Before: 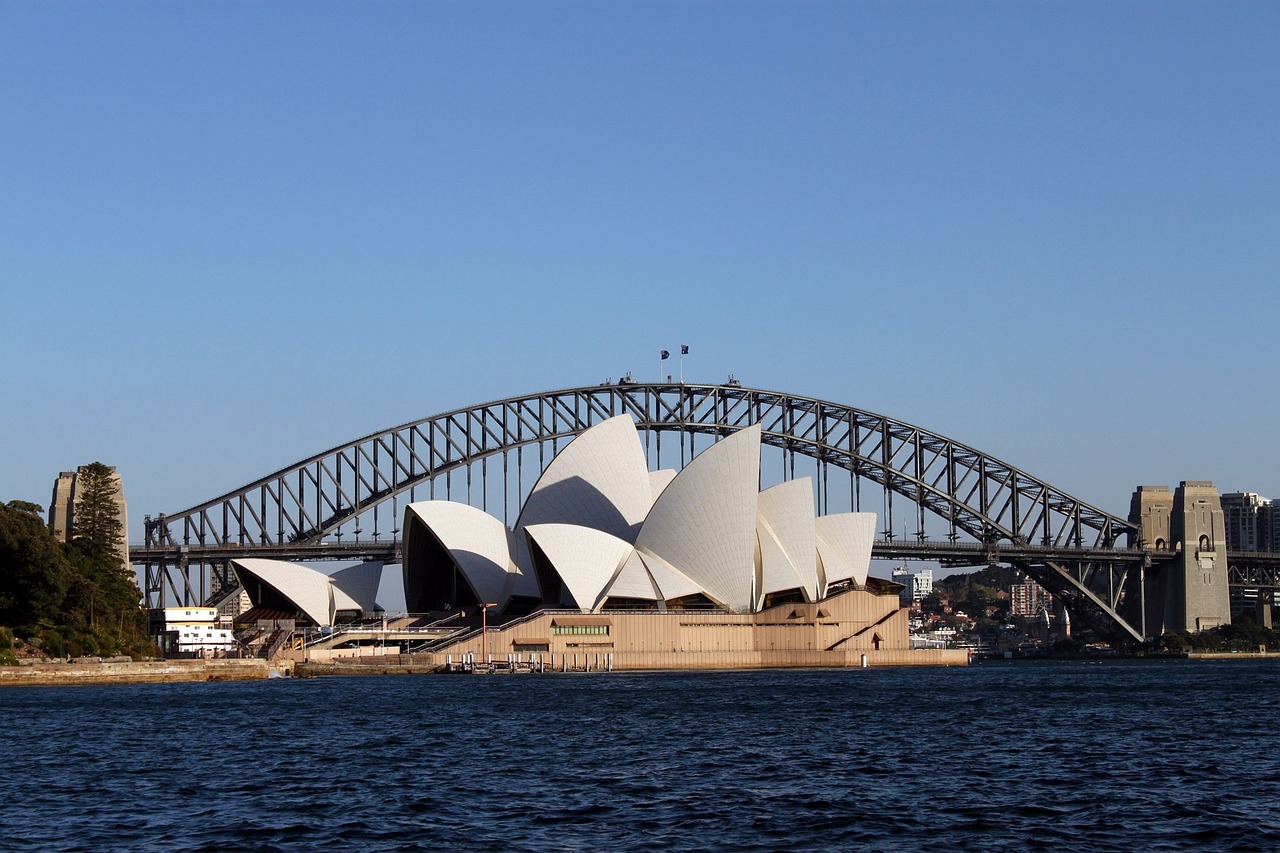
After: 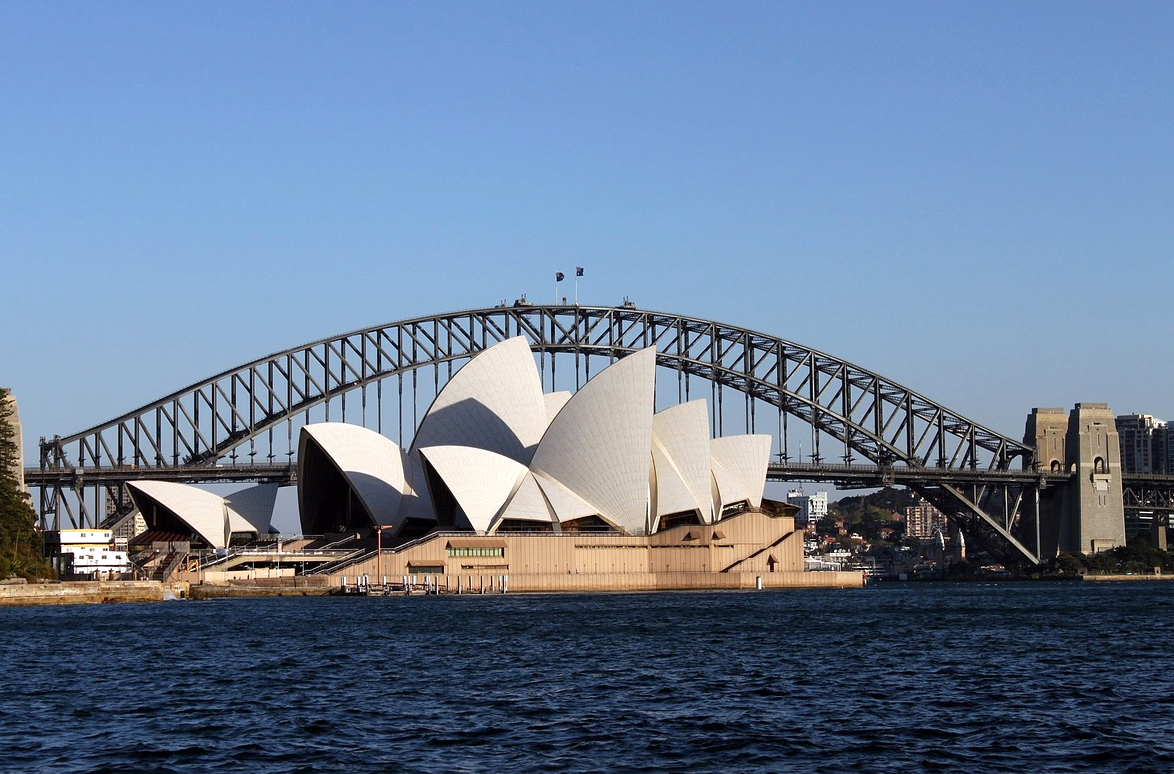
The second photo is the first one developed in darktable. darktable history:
exposure: exposure 0.207 EV, compensate highlight preservation false
crop and rotate: left 8.262%, top 9.226%
